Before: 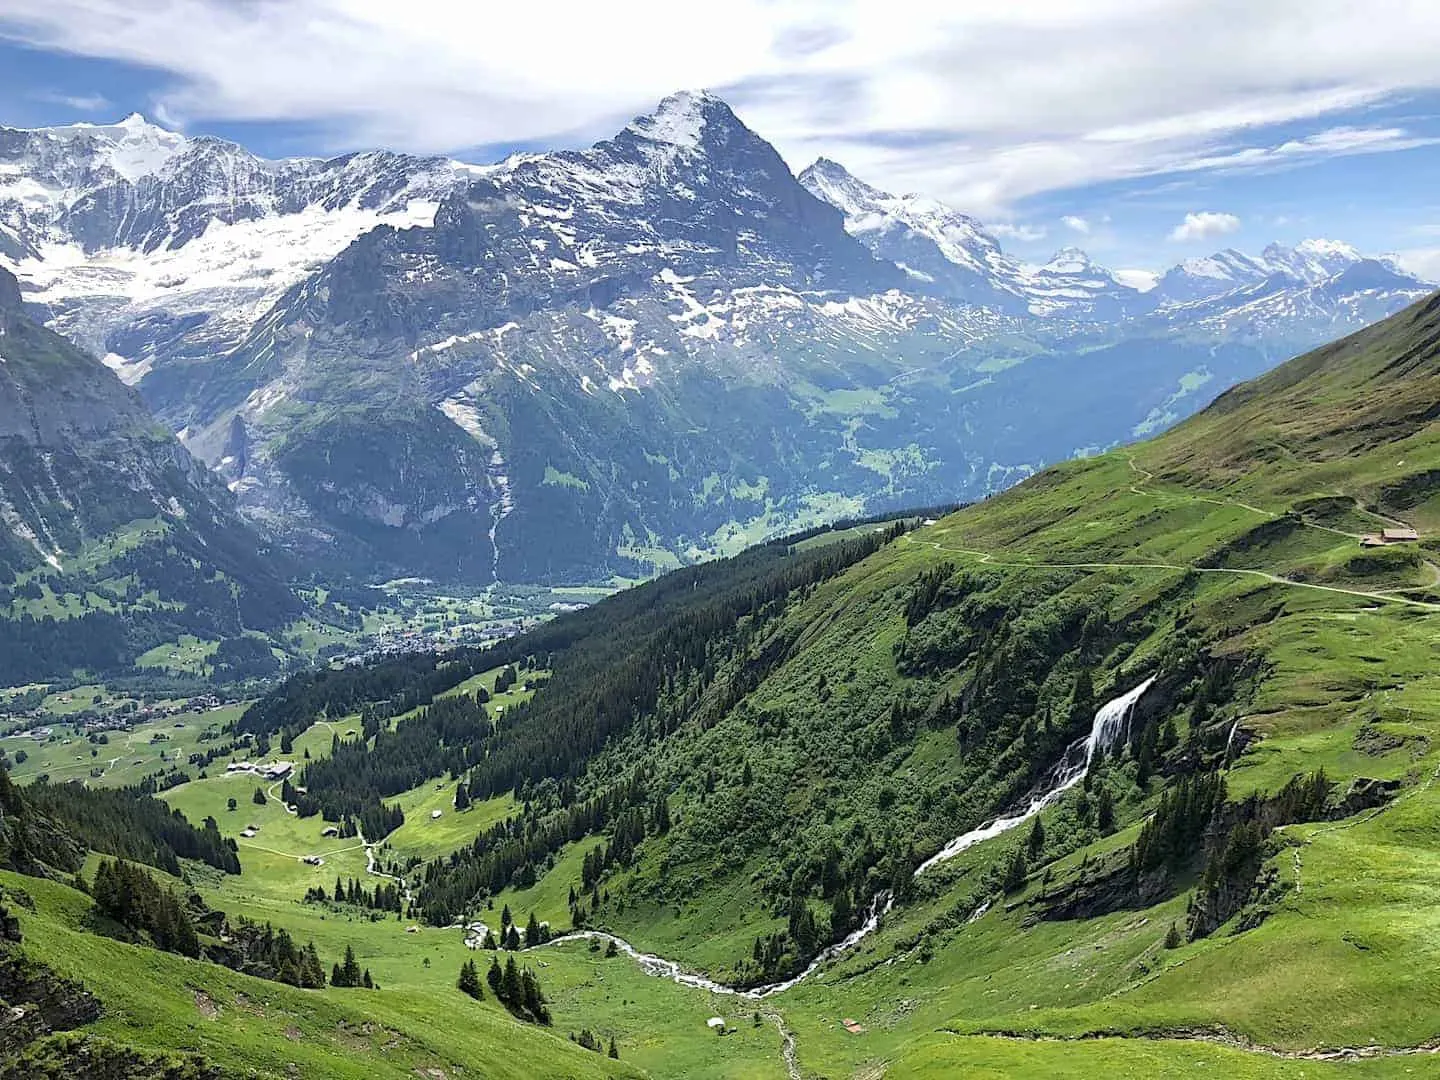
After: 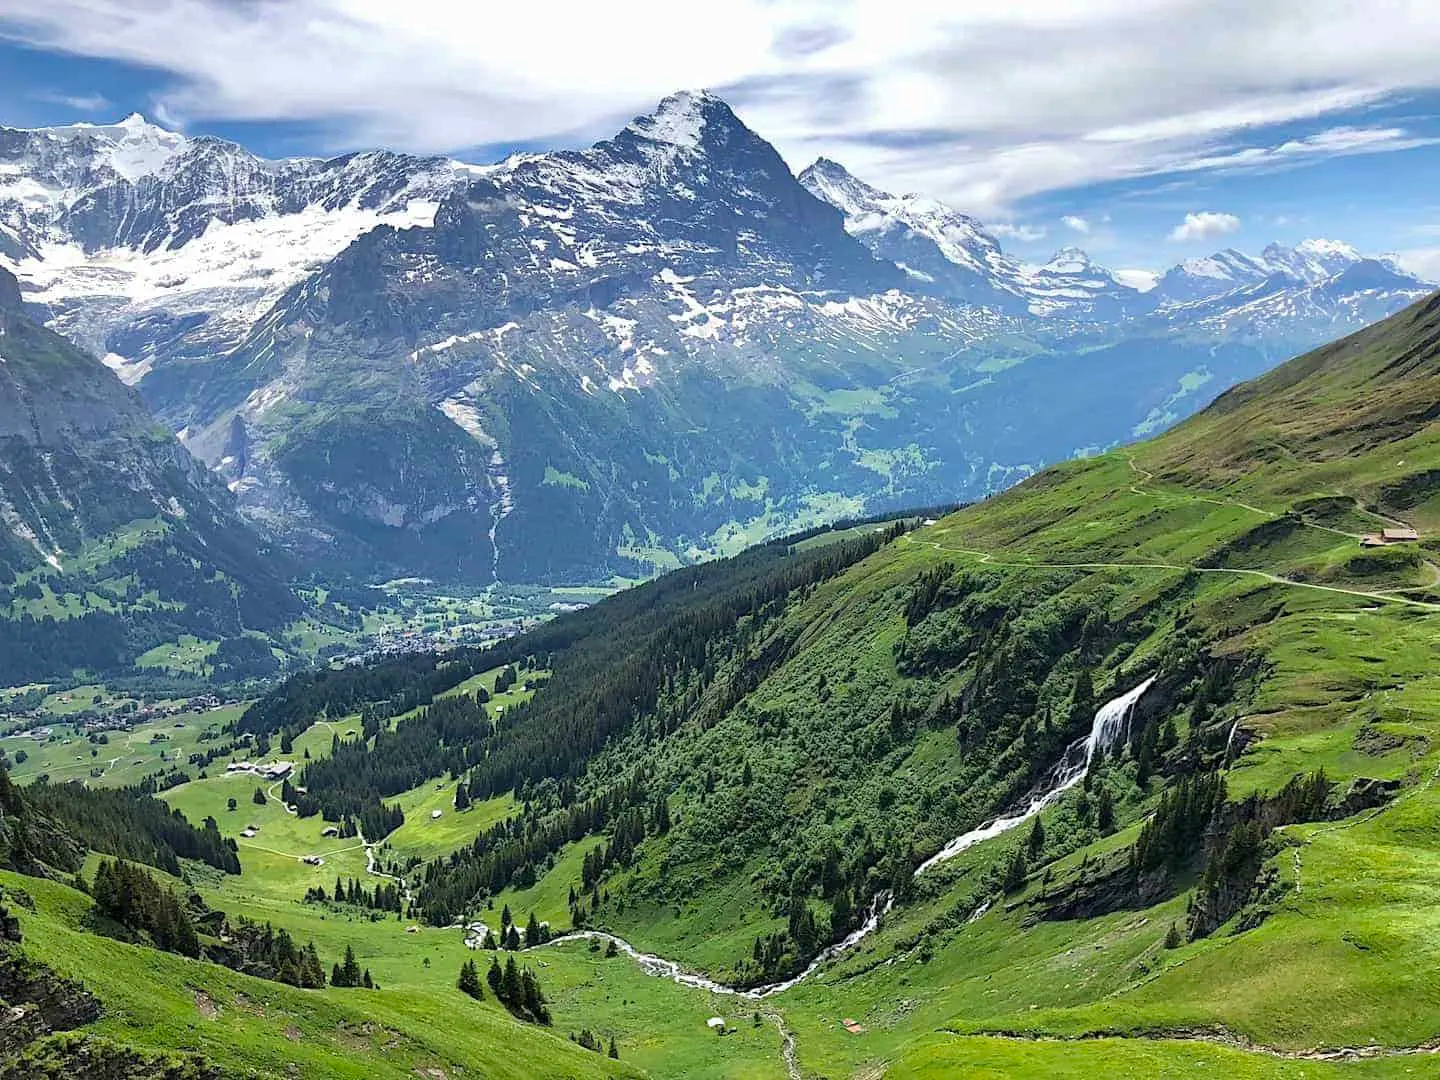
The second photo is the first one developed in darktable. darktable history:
shadows and highlights: shadows 47.66, highlights -41.28, soften with gaussian
